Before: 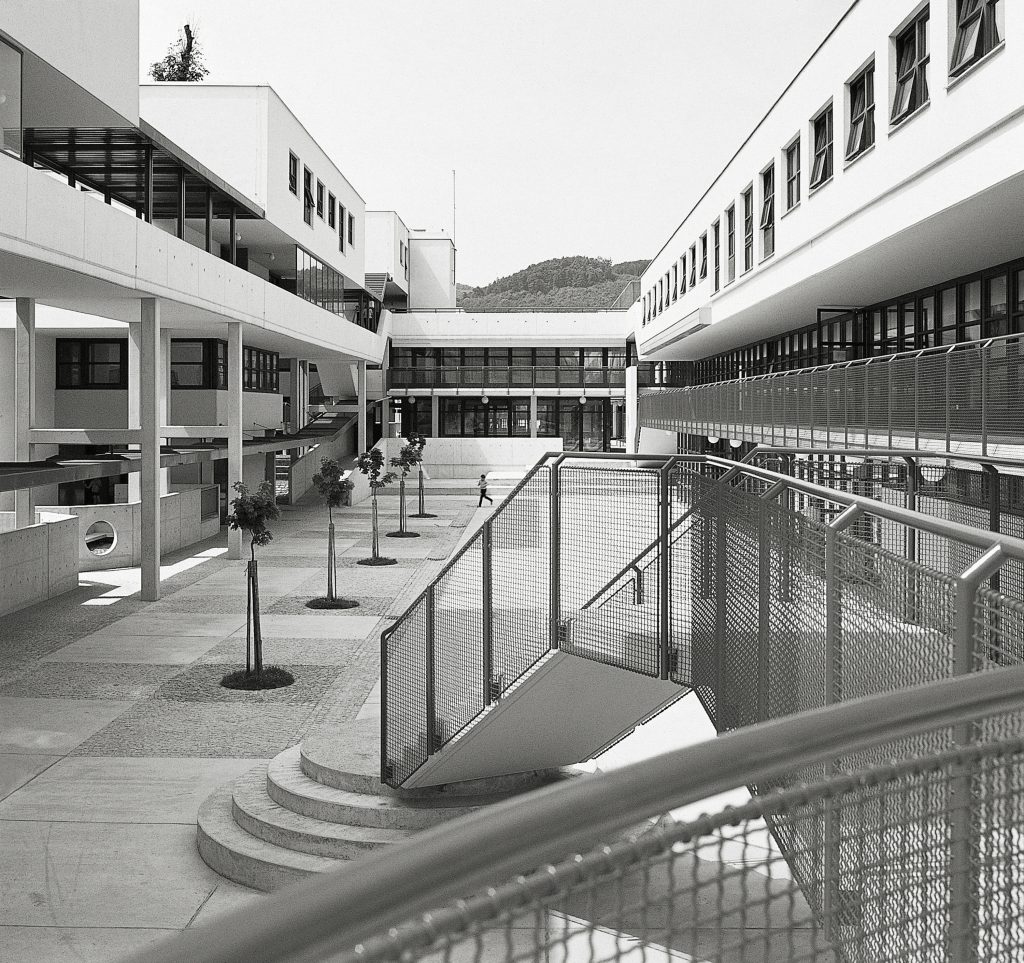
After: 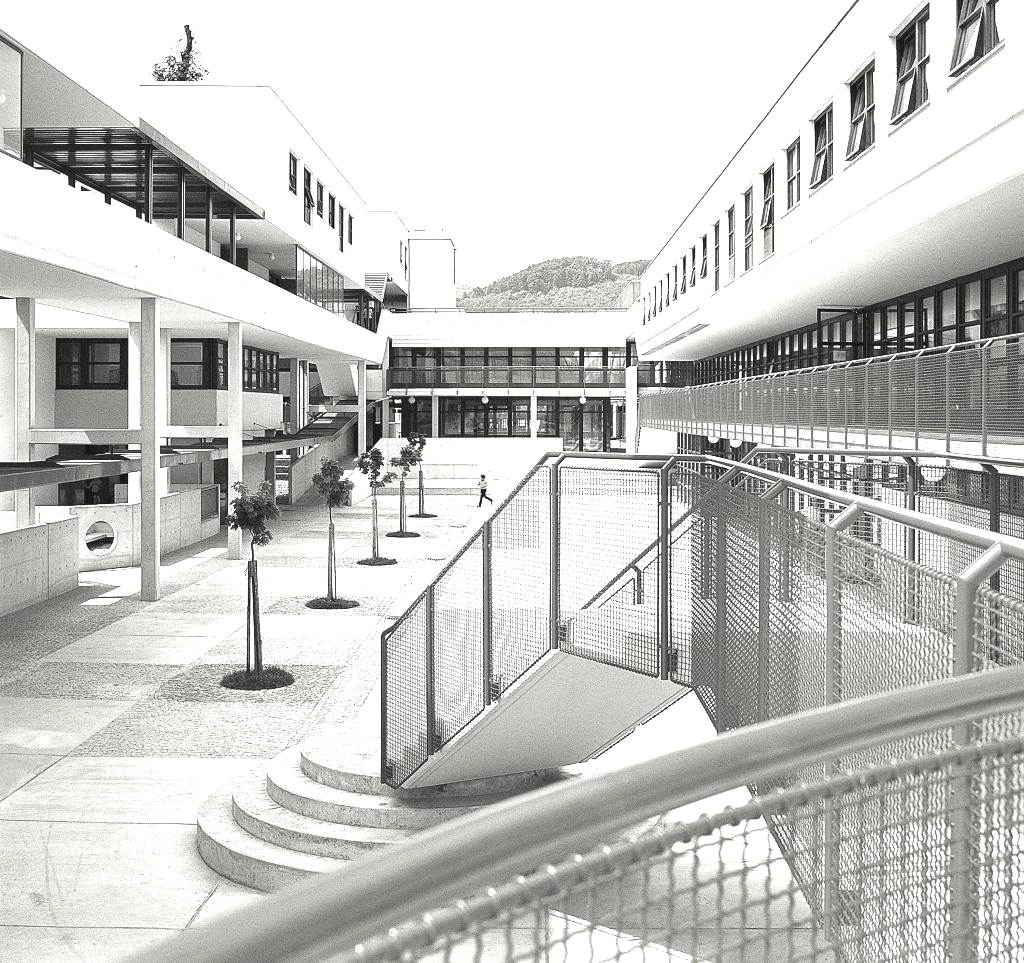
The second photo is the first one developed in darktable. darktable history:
exposure: black level correction -0.002, exposure 1.355 EV, compensate exposure bias true, compensate highlight preservation false
